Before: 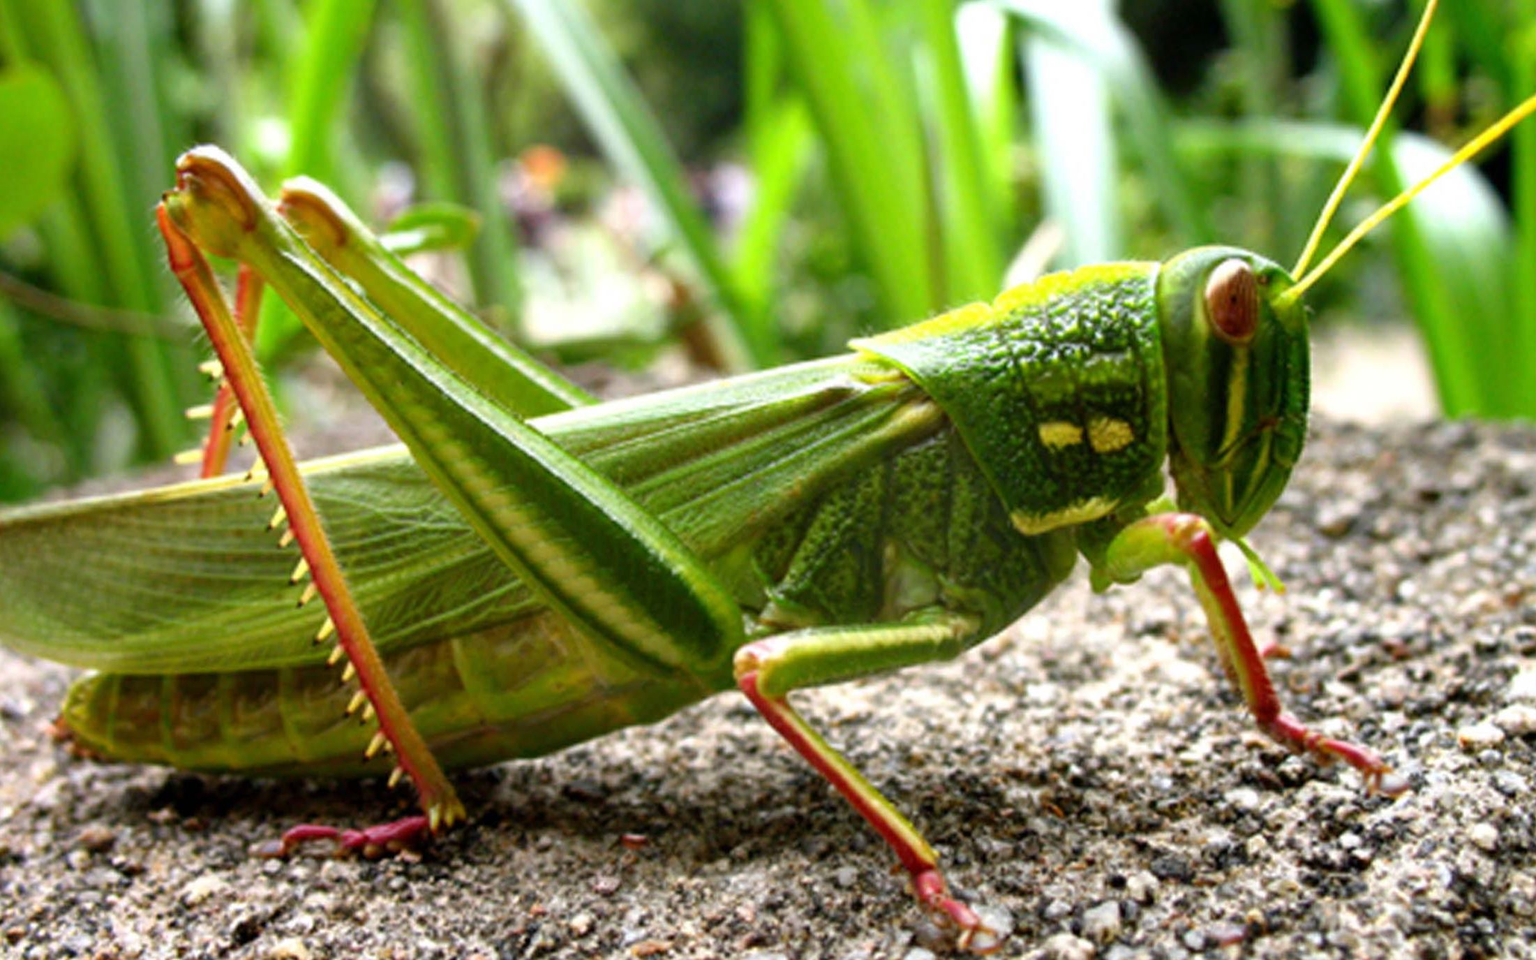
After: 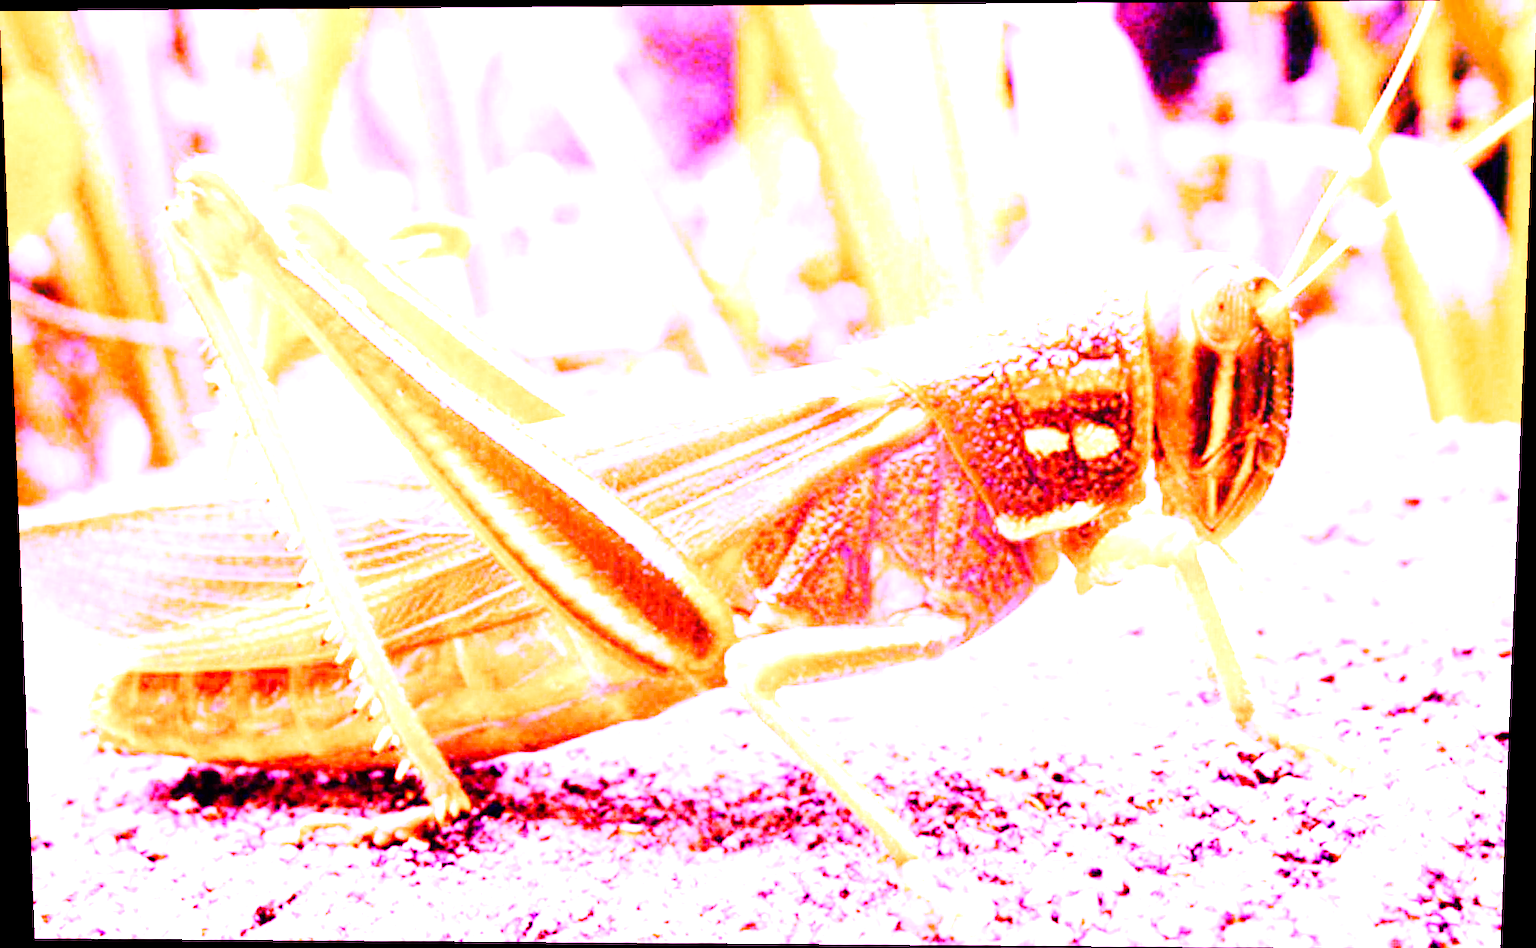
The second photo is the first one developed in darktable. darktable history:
base curve: curves: ch0 [(0, 0) (0.032, 0.025) (0.121, 0.166) (0.206, 0.329) (0.605, 0.79) (1, 1)], preserve colors none
rotate and perspective: lens shift (vertical) 0.048, lens shift (horizontal) -0.024, automatic cropping off
white balance: red 8, blue 8
